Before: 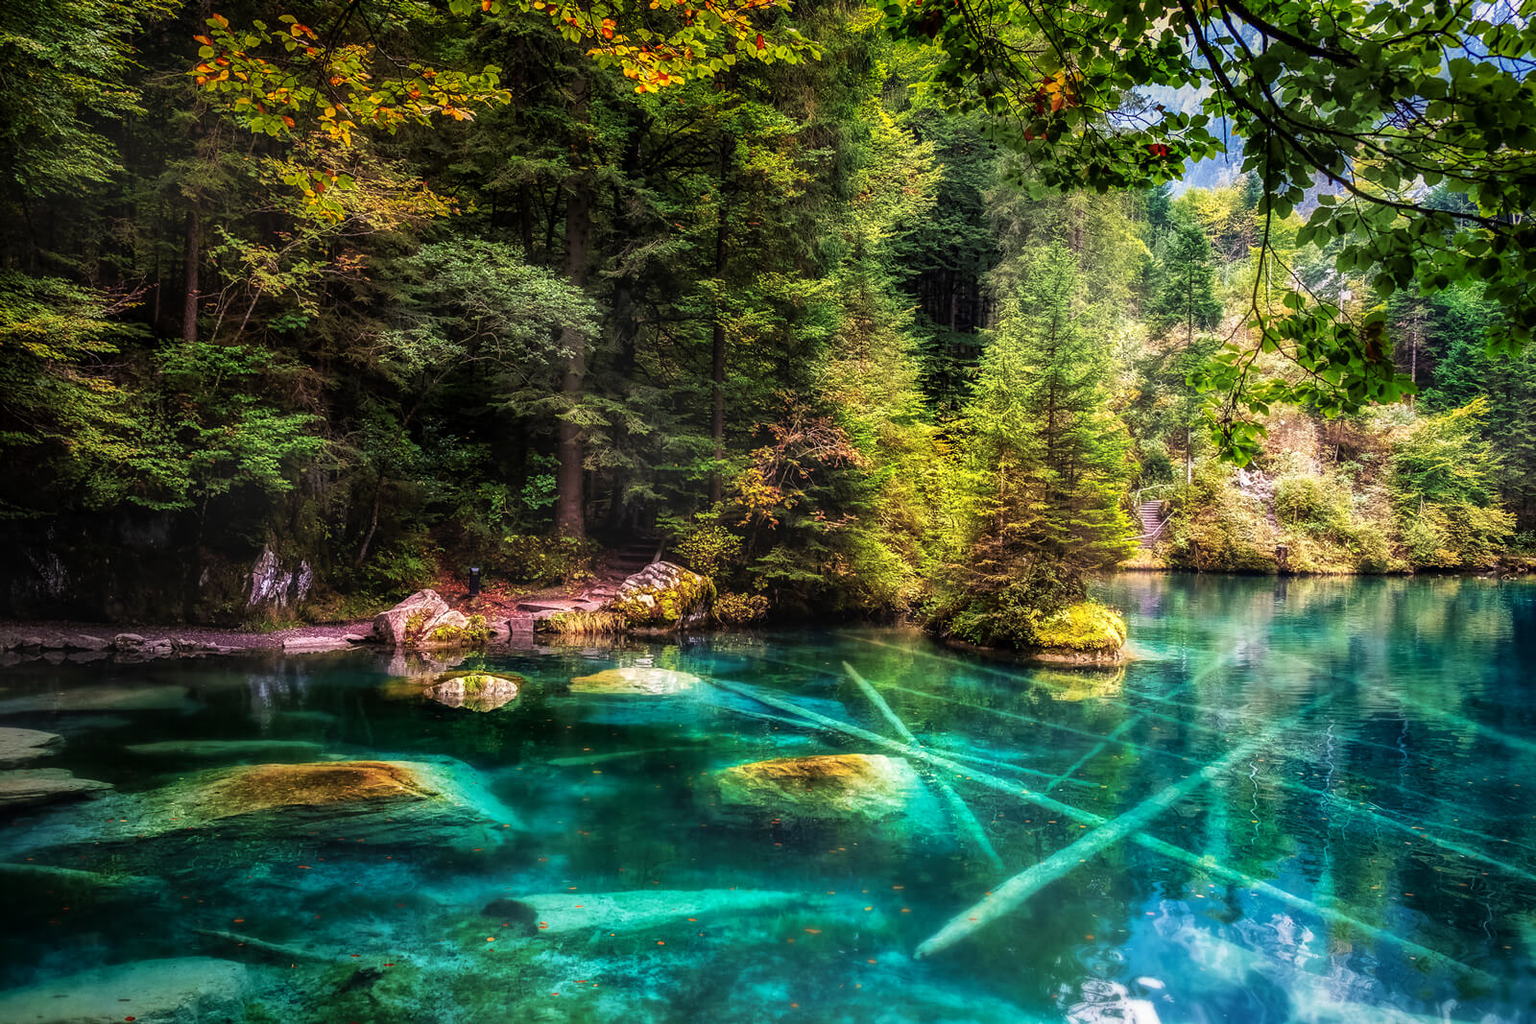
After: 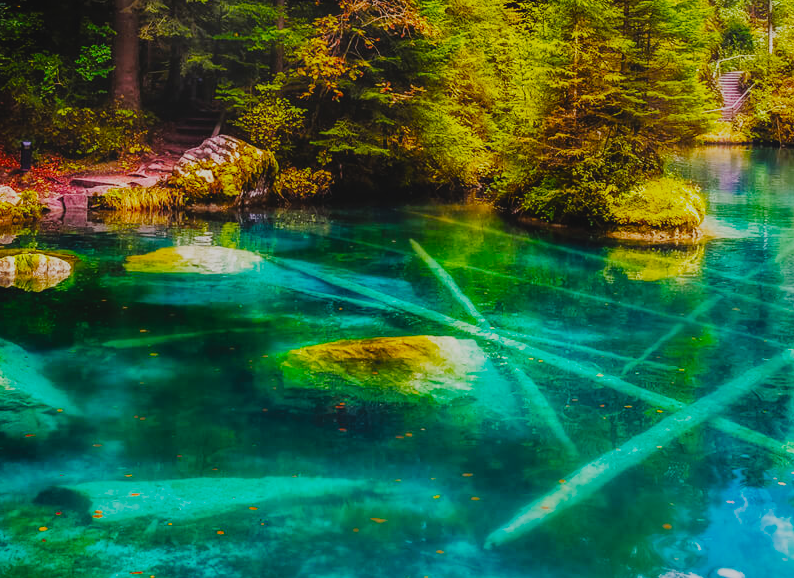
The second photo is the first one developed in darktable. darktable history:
color balance rgb: linear chroma grading › global chroma 23.032%, perceptual saturation grading › global saturation 28.496%, perceptual saturation grading › mid-tones 12.375%, perceptual saturation grading › shadows 9.685%, global vibrance 20%
crop: left 29.298%, top 42.265%, right 21.042%, bottom 3.481%
exposure: black level correction -0.014, exposure -0.189 EV, compensate exposure bias true, compensate highlight preservation false
filmic rgb: black relative exposure -7.65 EV, white relative exposure 4.56 EV, threshold 5.94 EV, hardness 3.61, add noise in highlights 0, preserve chrominance no, color science v3 (2019), use custom middle-gray values true, contrast in highlights soft, enable highlight reconstruction true
